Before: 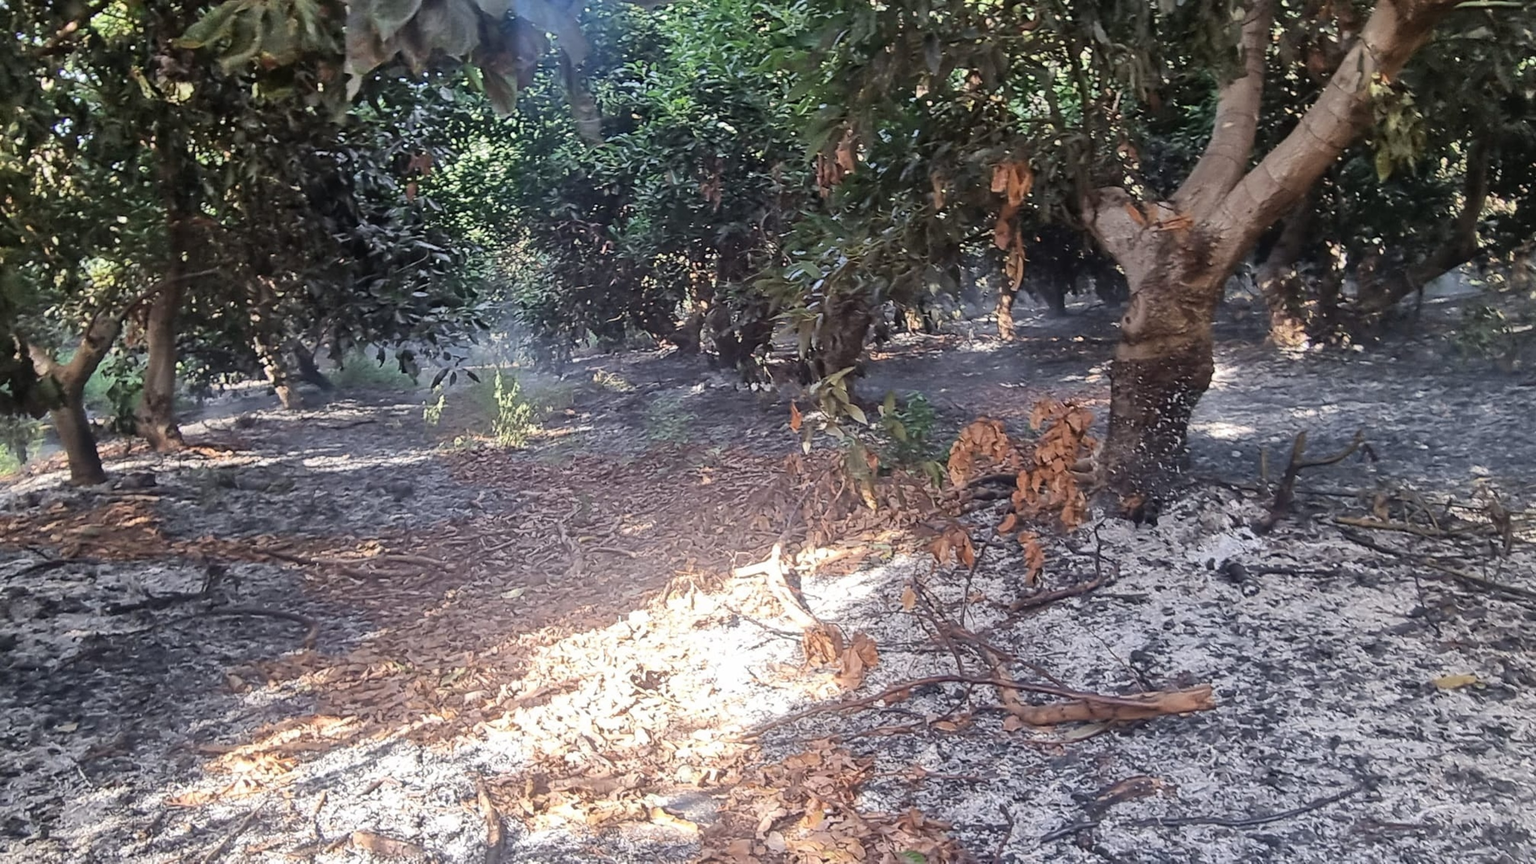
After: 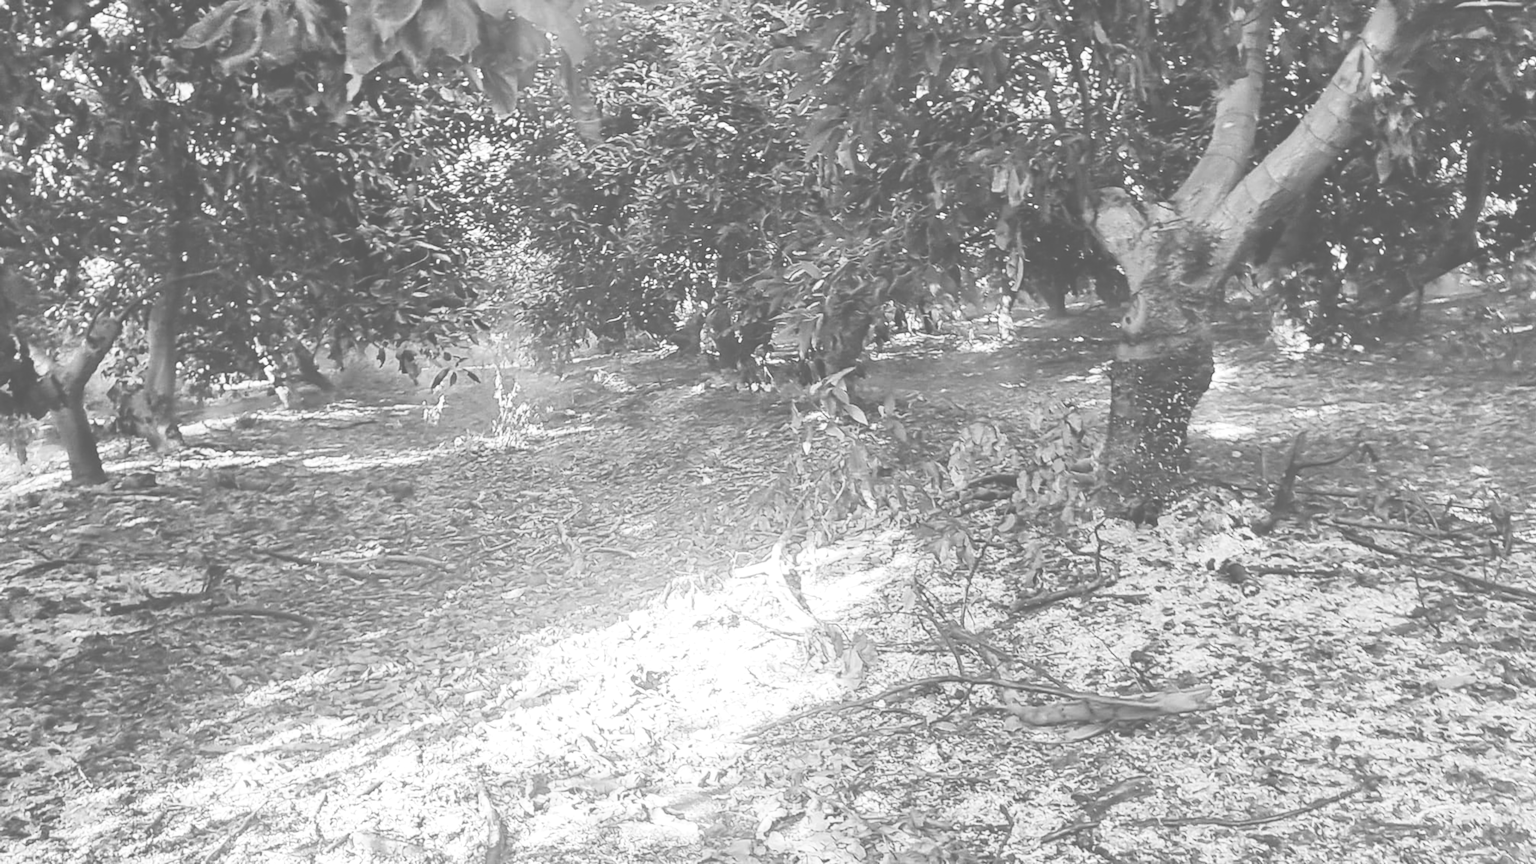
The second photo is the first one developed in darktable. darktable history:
exposure: black level correction -0.062, exposure -0.05 EV, compensate highlight preservation false
color balance rgb: linear chroma grading › shadows 32%, linear chroma grading › global chroma -2%, linear chroma grading › mid-tones 4%, perceptual saturation grading › global saturation -2%, perceptual saturation grading › highlights -8%, perceptual saturation grading › mid-tones 8%, perceptual saturation grading › shadows 4%, perceptual brilliance grading › highlights 8%, perceptual brilliance grading › mid-tones 4%, perceptual brilliance grading › shadows 2%, global vibrance 16%, saturation formula JzAzBz (2021)
base curve: curves: ch0 [(0, 0) (0.666, 0.806) (1, 1)]
tone curve: curves: ch0 [(0, 0) (0.004, 0.001) (0.133, 0.112) (0.325, 0.362) (0.832, 0.893) (1, 1)], color space Lab, linked channels, preserve colors none
monochrome: on, module defaults
